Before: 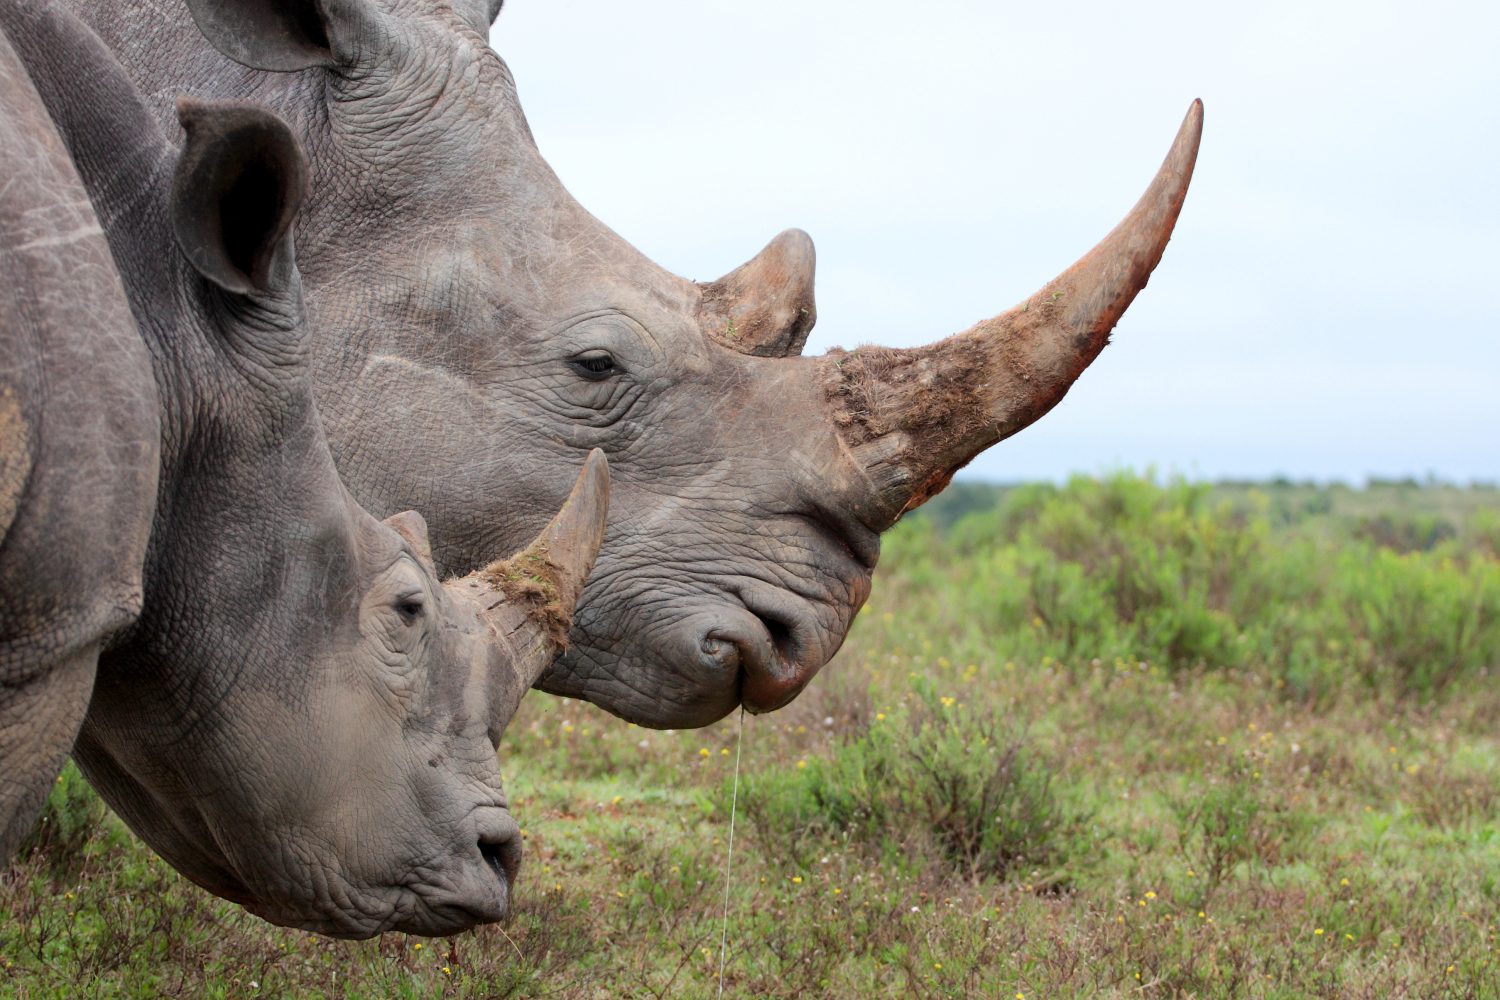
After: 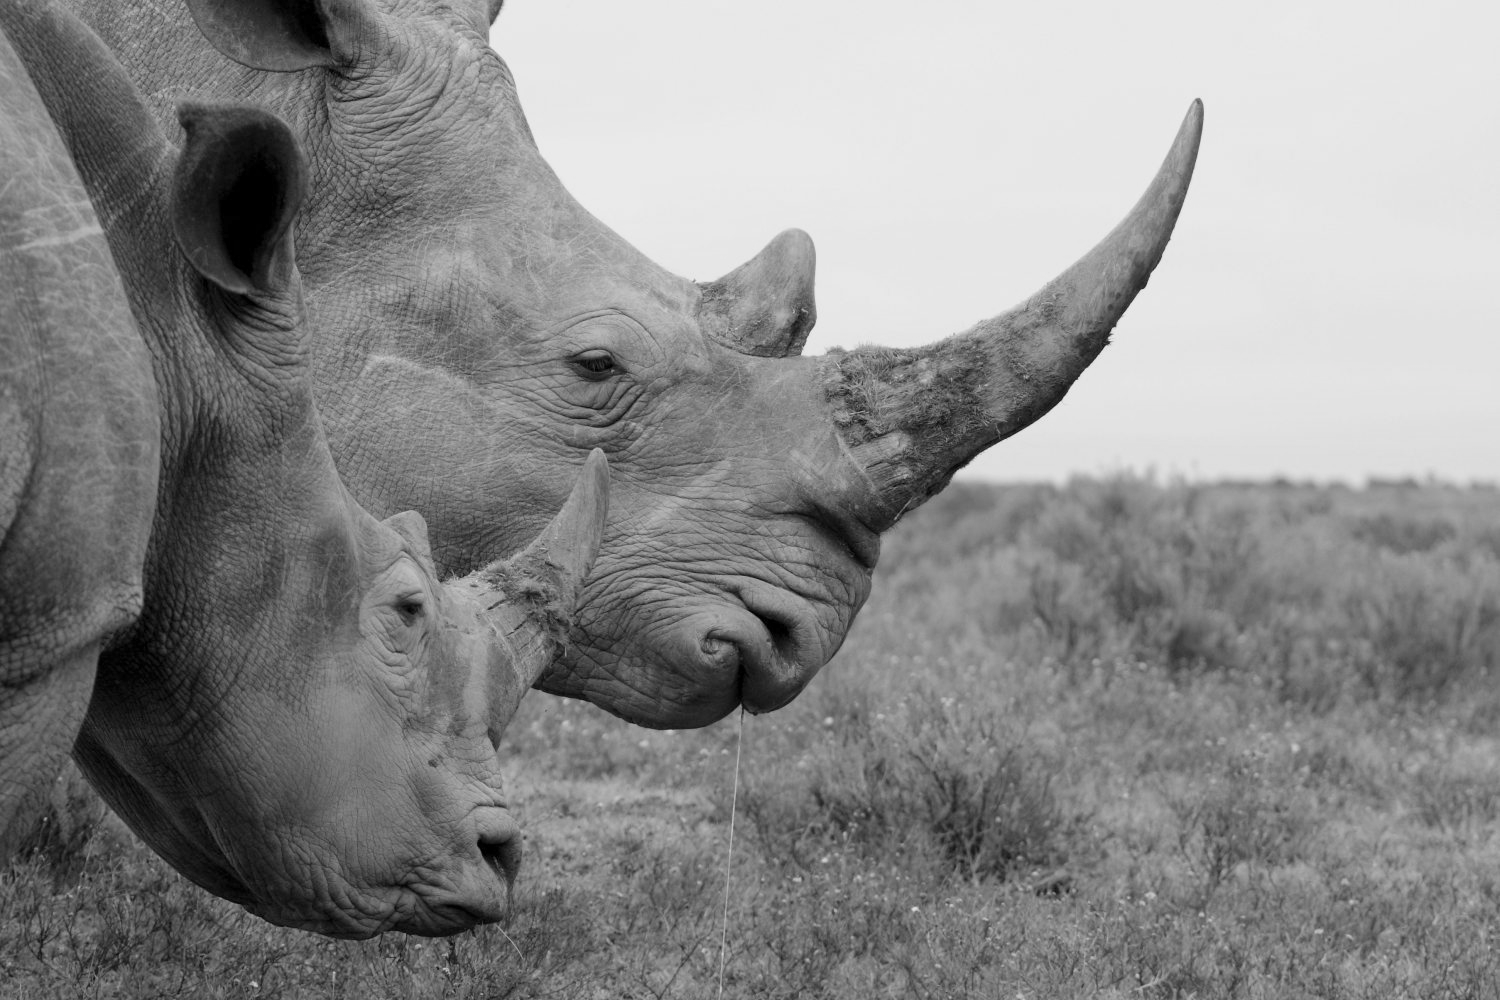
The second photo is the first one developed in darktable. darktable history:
color balance rgb: perceptual saturation grading › global saturation 0.25%, perceptual saturation grading › highlights -18.001%, perceptual saturation grading › mid-tones 33.709%, perceptual saturation grading › shadows 50.352%, contrast -10.64%
color calibration: output gray [0.22, 0.42, 0.37, 0], illuminant same as pipeline (D50), adaptation none (bypass), x 0.333, y 0.334, temperature 5004.05 K
